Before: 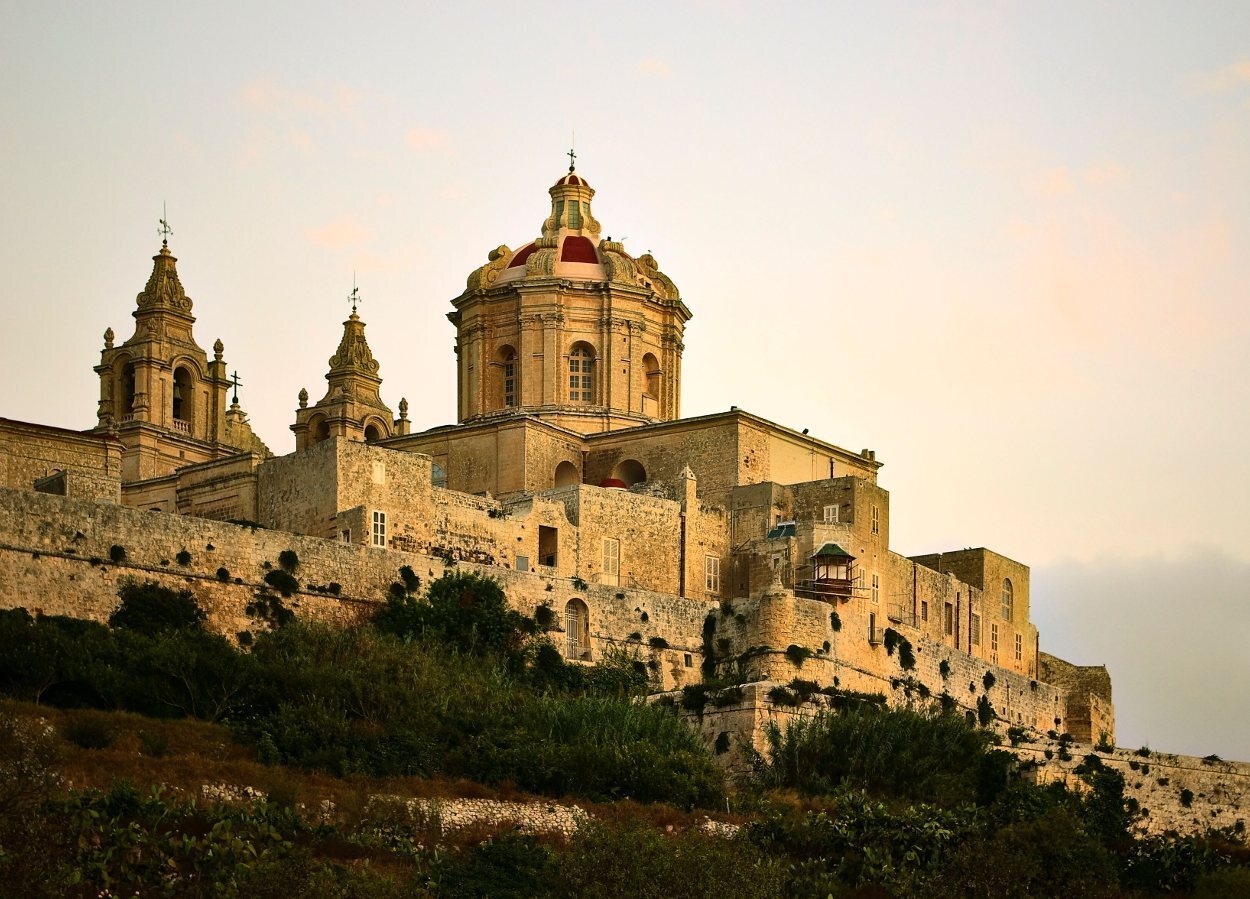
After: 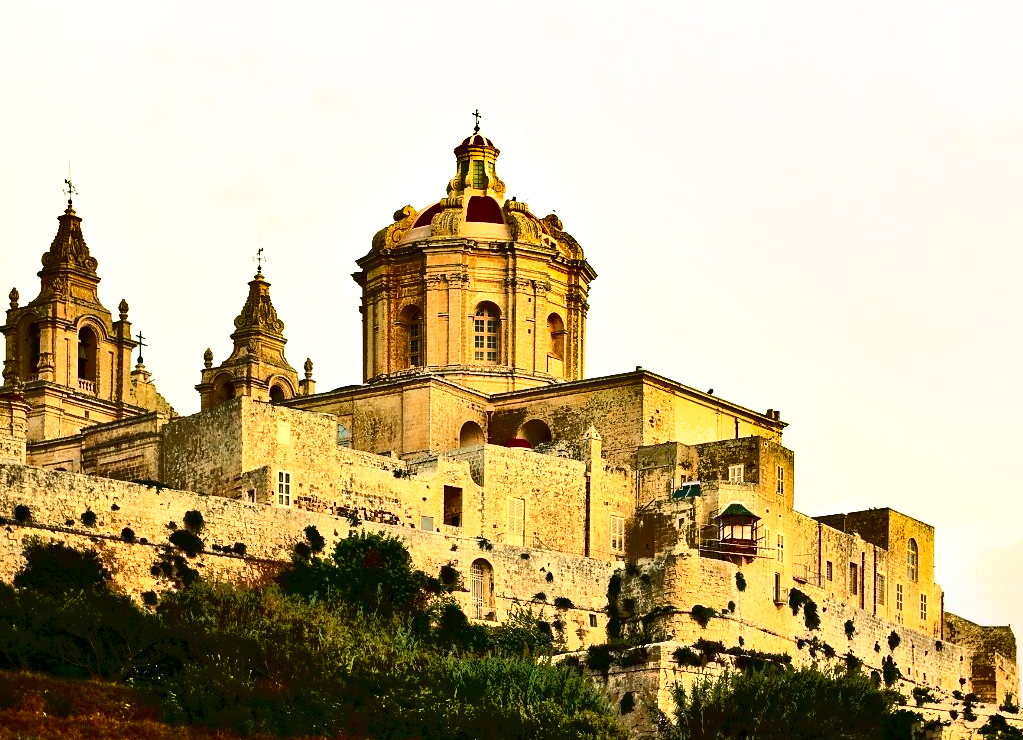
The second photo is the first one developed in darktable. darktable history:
crop and rotate: left 7.602%, top 4.455%, right 10.514%, bottom 13.218%
exposure: black level correction 0, exposure 1.199 EV, compensate highlight preservation false
contrast brightness saturation: contrast 0.329, brightness -0.069, saturation 0.169
shadows and highlights: soften with gaussian
tone equalizer: -7 EV -0.614 EV, -6 EV 0.974 EV, -5 EV -0.442 EV, -4 EV 0.44 EV, -3 EV 0.421 EV, -2 EV 0.131 EV, -1 EV -0.171 EV, +0 EV -0.384 EV
